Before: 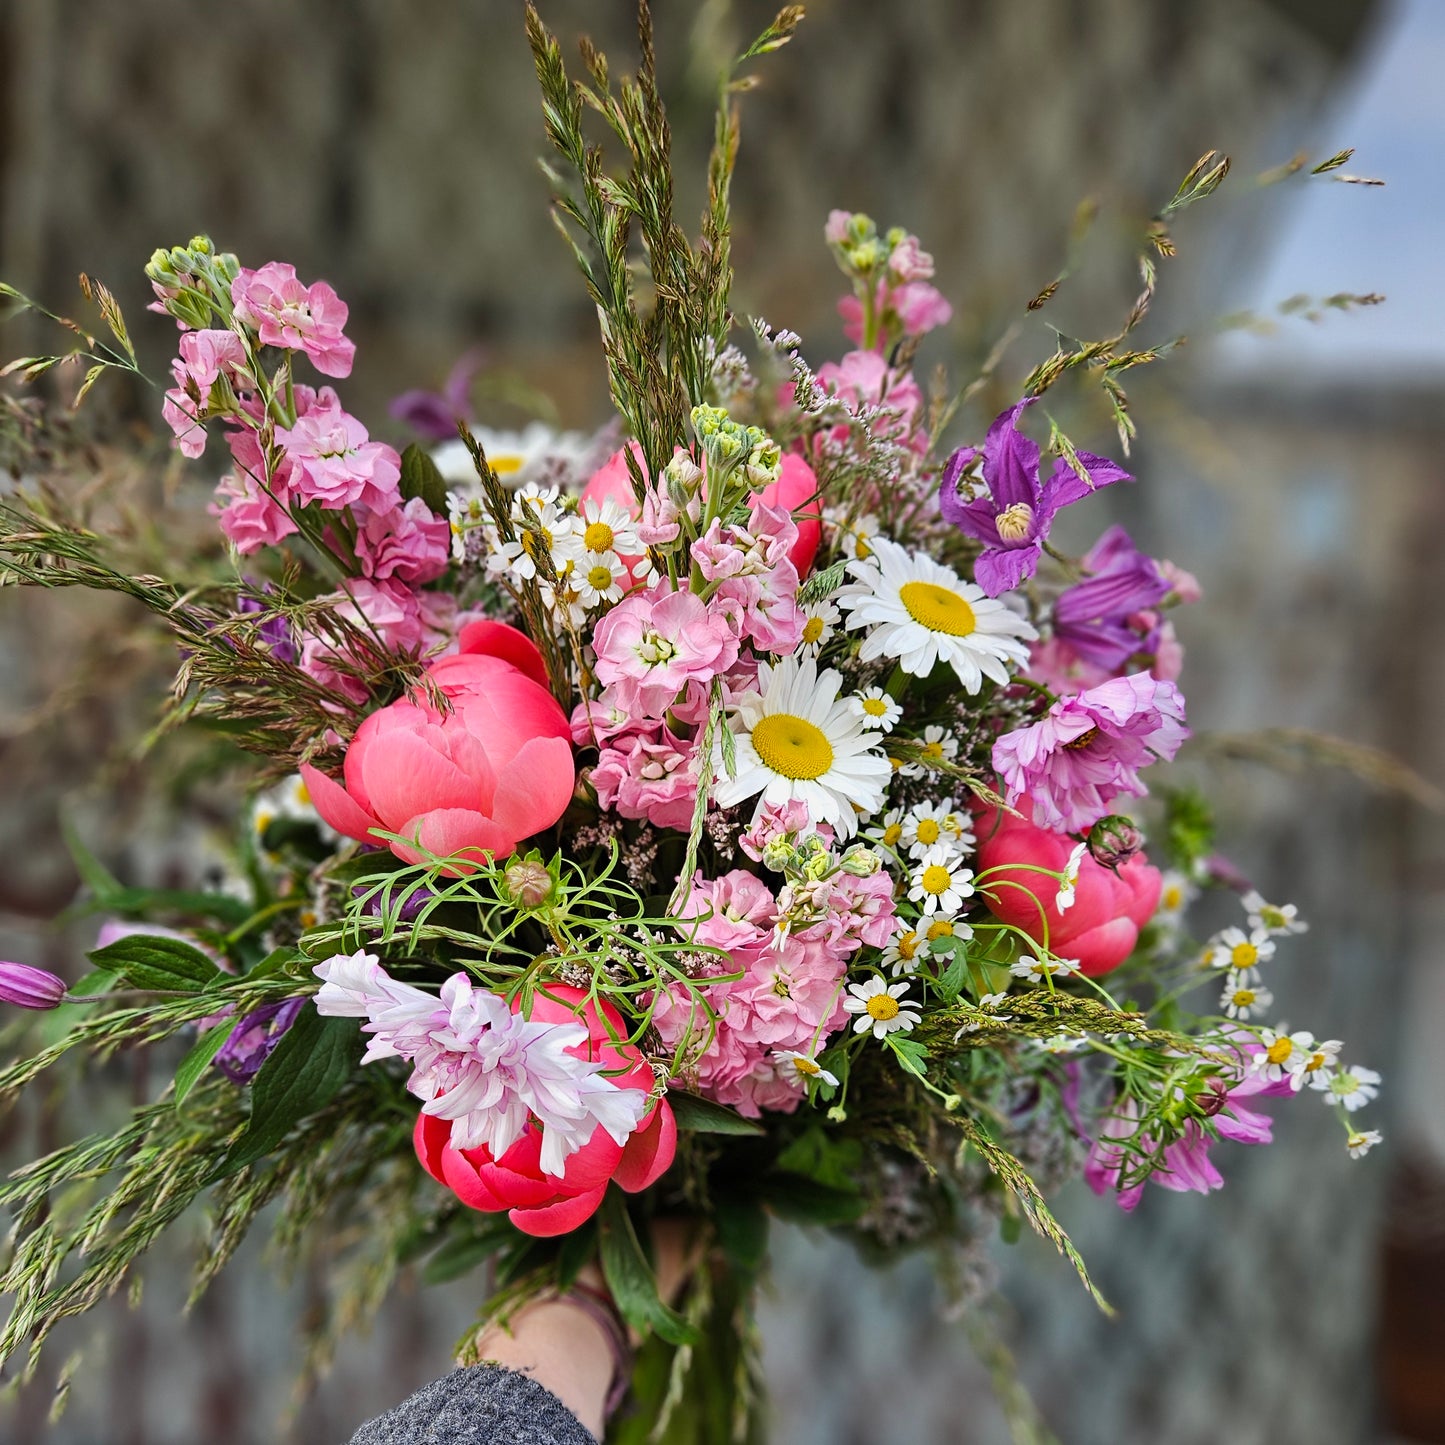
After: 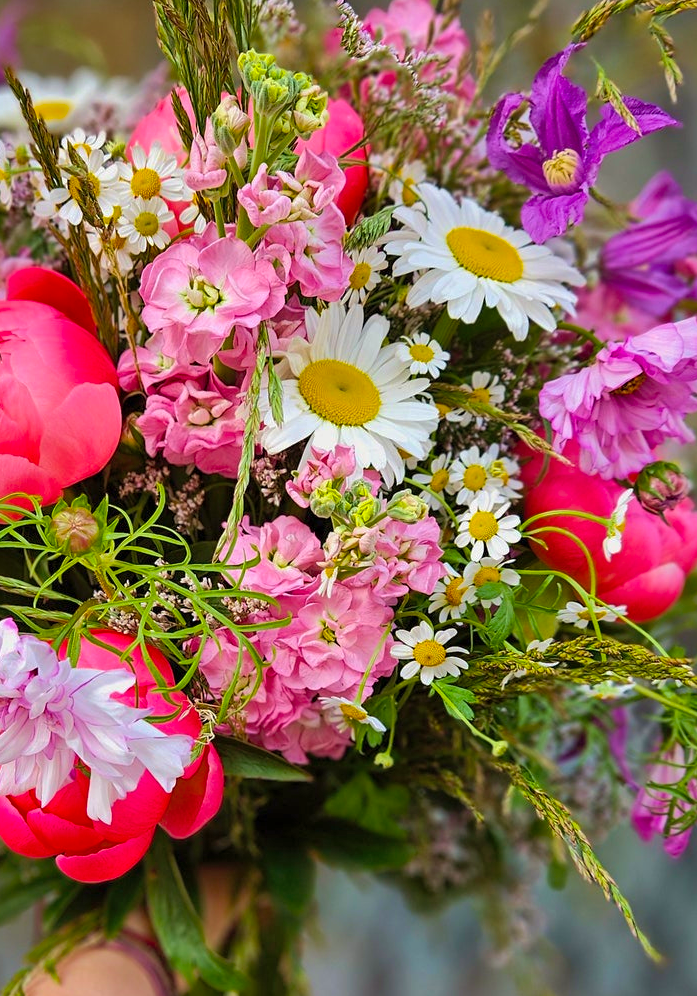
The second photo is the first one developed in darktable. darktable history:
velvia: on, module defaults
crop: left 31.351%, top 24.549%, right 20.399%, bottom 6.483%
color balance rgb: power › chroma 0.28%, power › hue 22.8°, perceptual saturation grading › global saturation 25.549%, global vibrance 20%
shadows and highlights: on, module defaults
